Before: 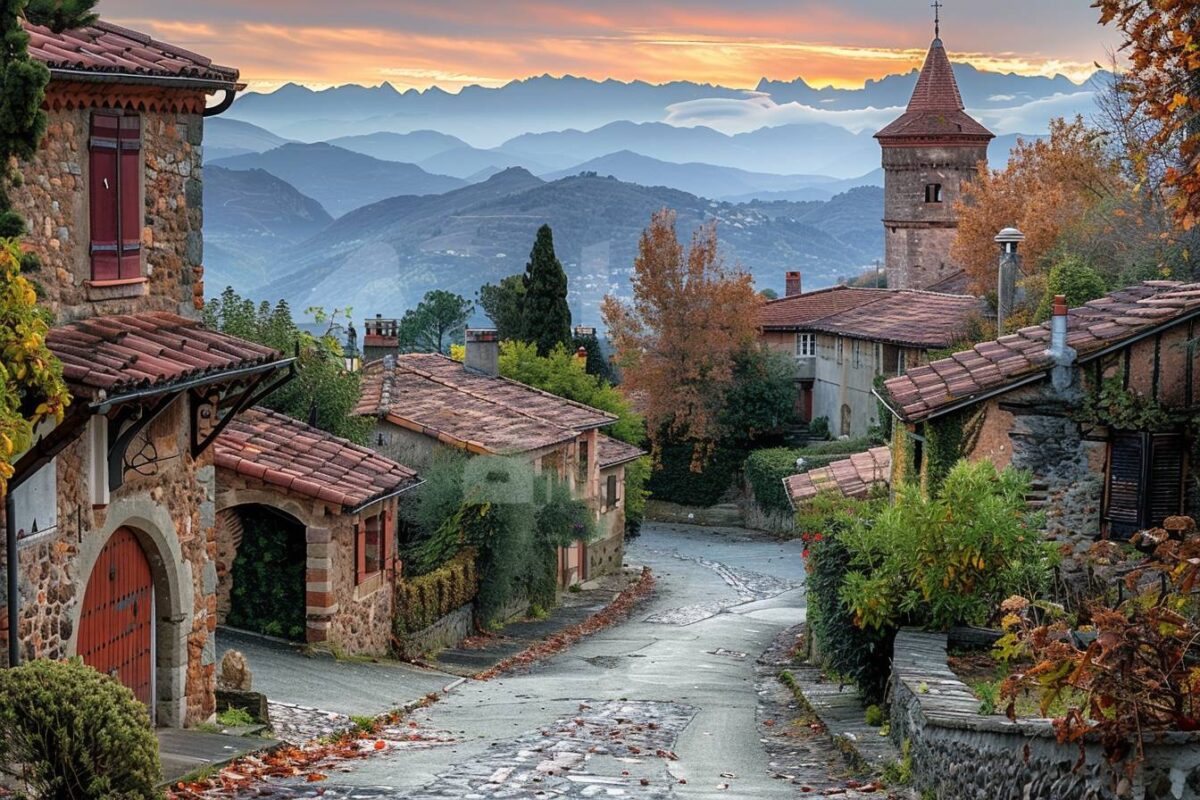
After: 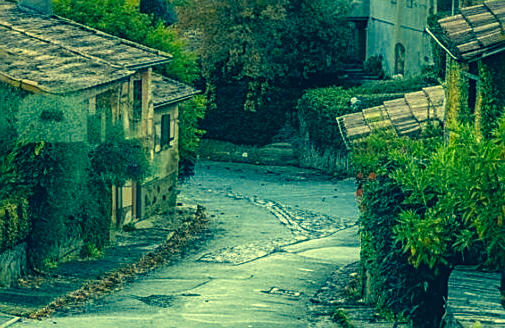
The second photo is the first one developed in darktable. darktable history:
local contrast: on, module defaults
sharpen: on, module defaults
color correction: highlights a* -15.58, highlights b* 40, shadows a* -40, shadows b* -26.18
crop: left 37.221%, top 45.169%, right 20.63%, bottom 13.777%
